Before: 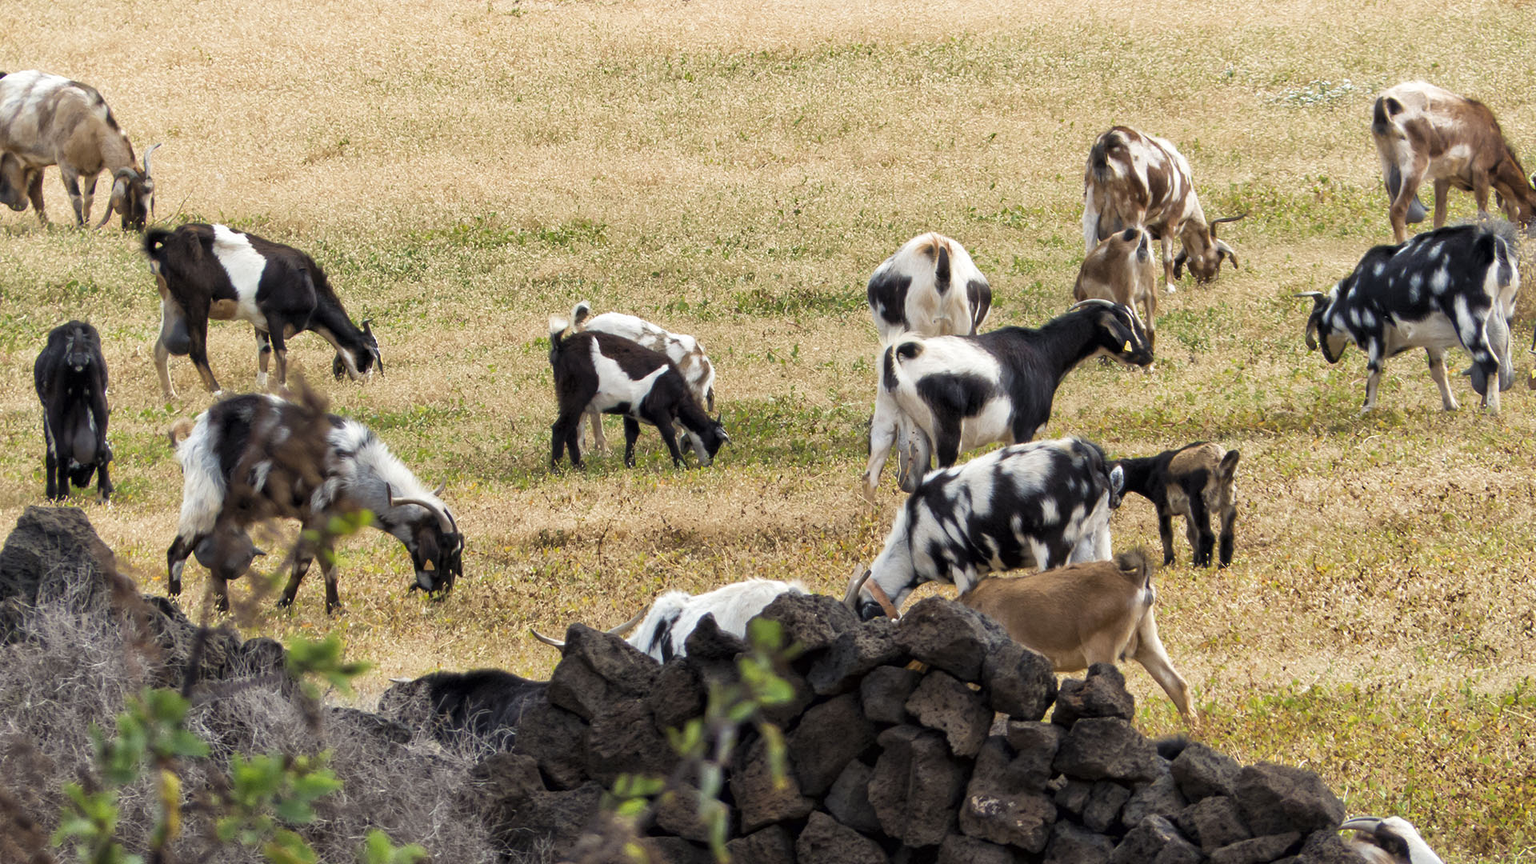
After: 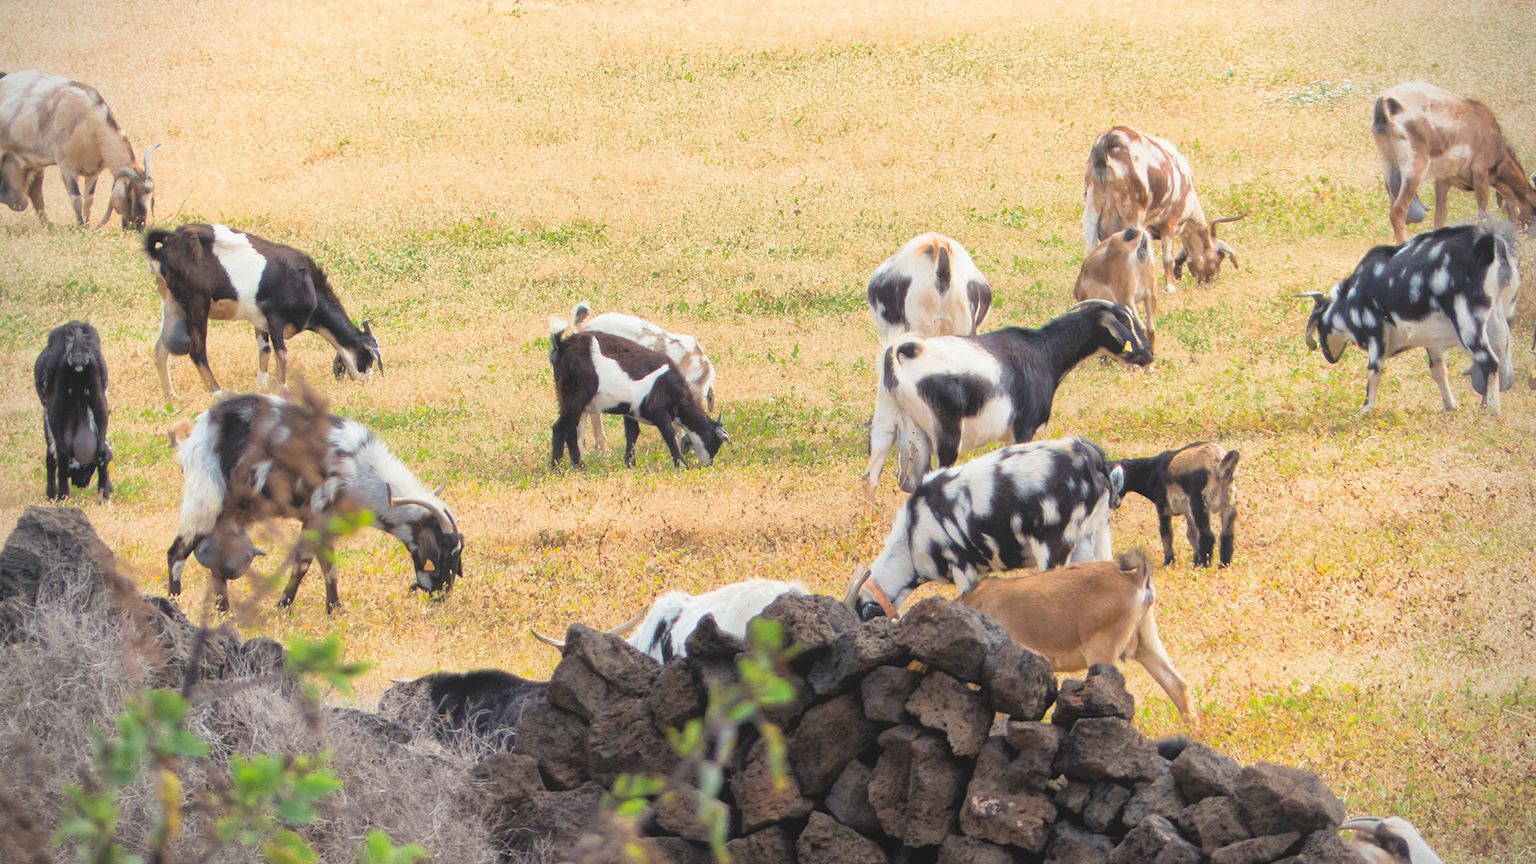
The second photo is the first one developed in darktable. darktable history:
contrast equalizer: y [[0.46, 0.454, 0.451, 0.451, 0.455, 0.46], [0.5 ×6], [0.5 ×6], [0 ×6], [0 ×6]]
contrast brightness saturation: contrast 0.104, brightness 0.301, saturation 0.141
vignetting: center (-0.01, 0), unbound false
